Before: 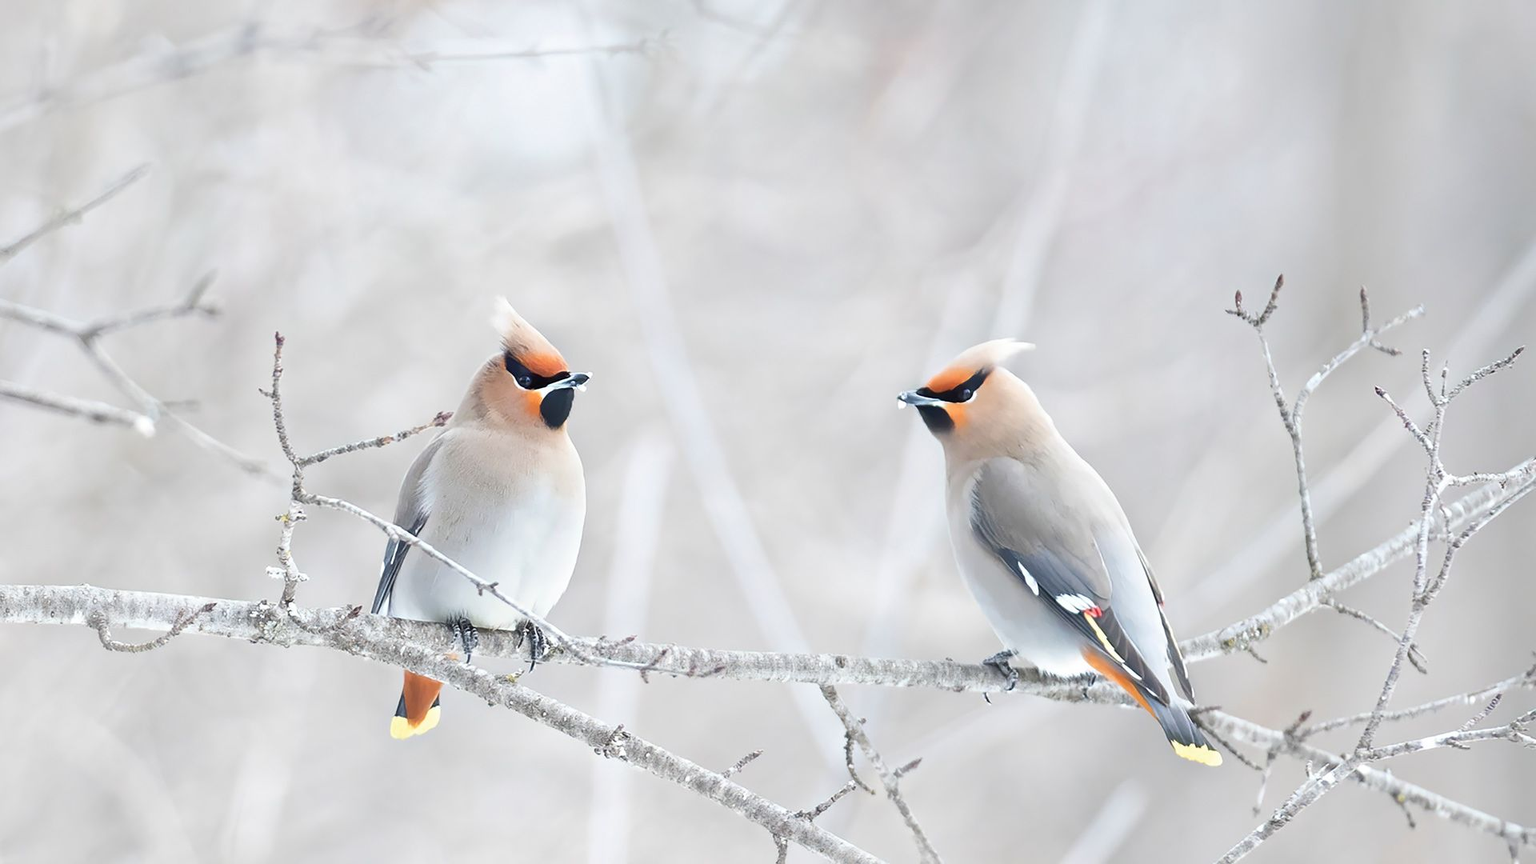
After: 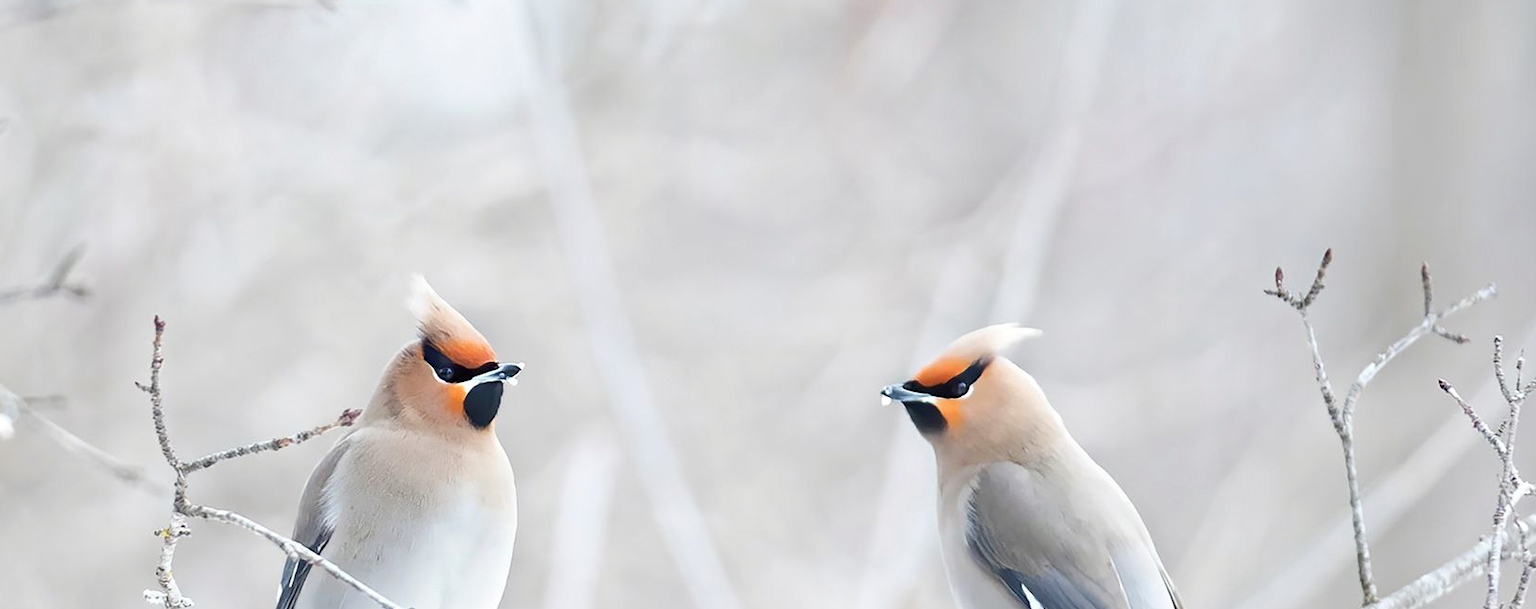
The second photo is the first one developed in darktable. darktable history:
crop and rotate: left 9.345%, top 7.22%, right 4.982%, bottom 32.331%
haze removal: compatibility mode true, adaptive false
